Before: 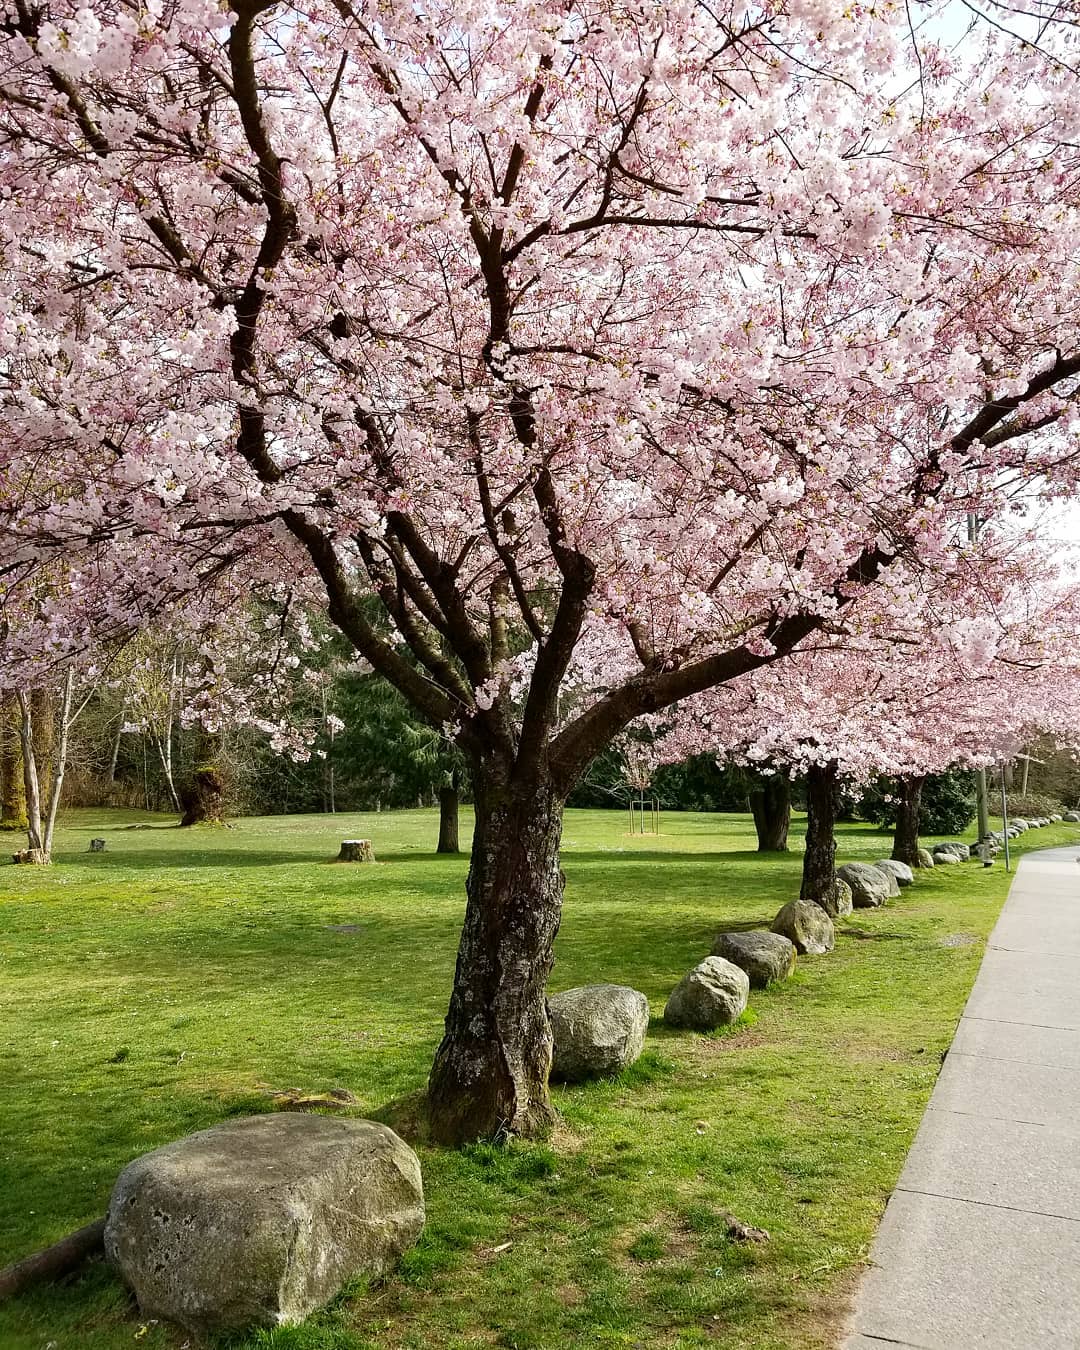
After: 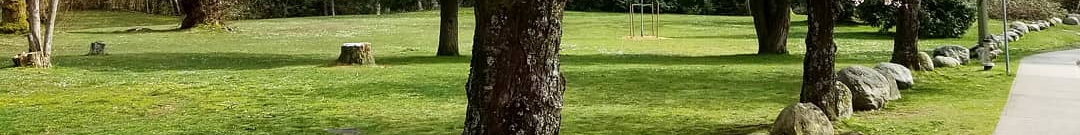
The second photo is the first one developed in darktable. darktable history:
crop and rotate: top 59.084%, bottom 30.916%
contrast brightness saturation: saturation -0.04
